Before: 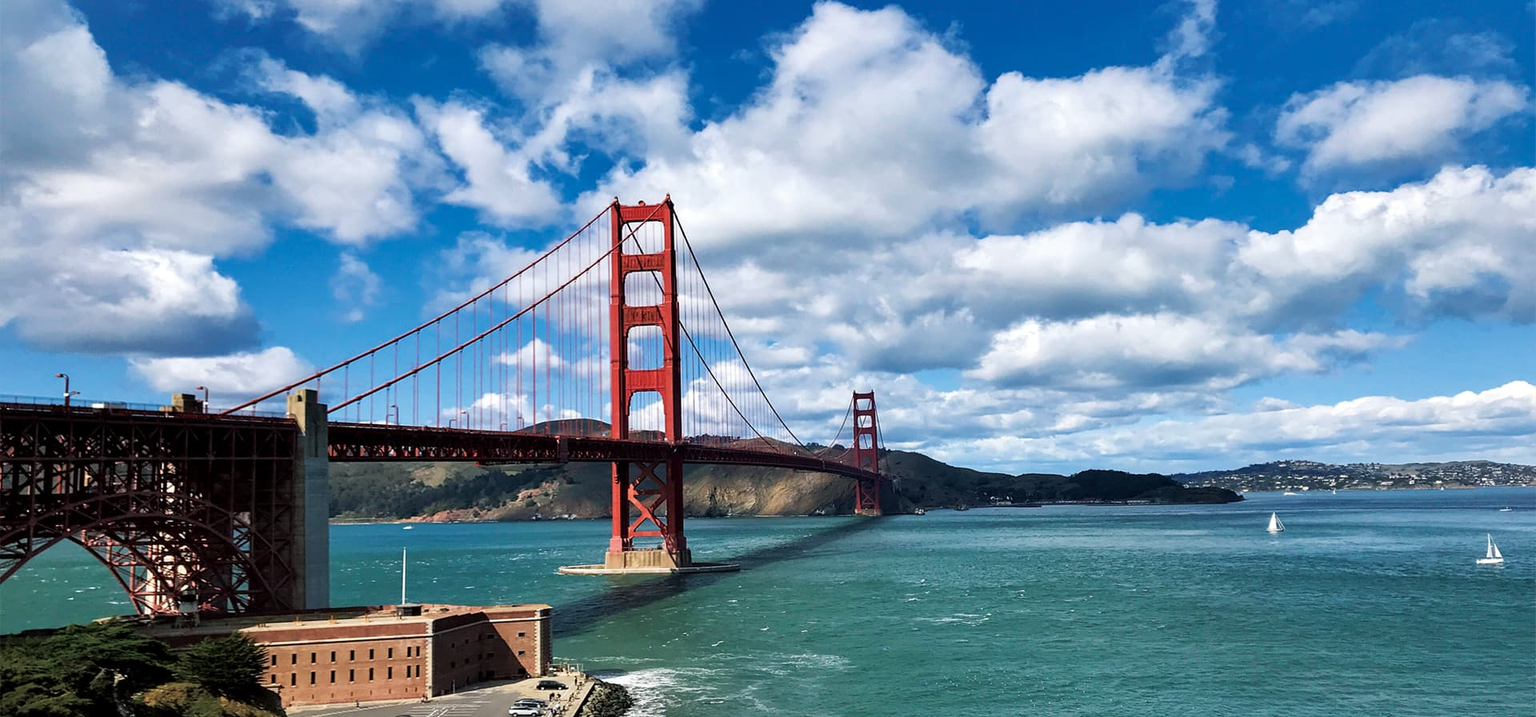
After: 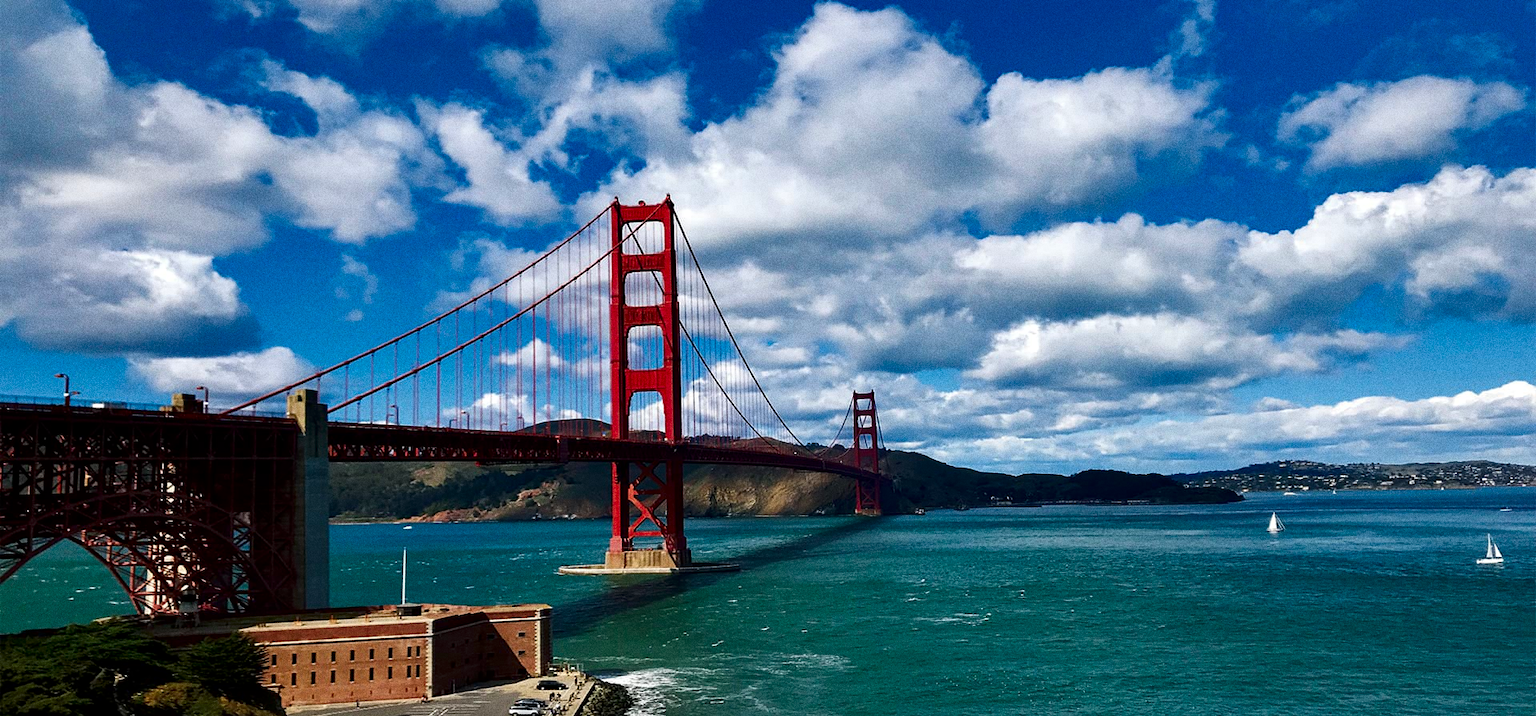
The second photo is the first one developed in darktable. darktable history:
contrast brightness saturation: brightness -0.25, saturation 0.2
grain: coarseness 9.61 ISO, strength 35.62%
